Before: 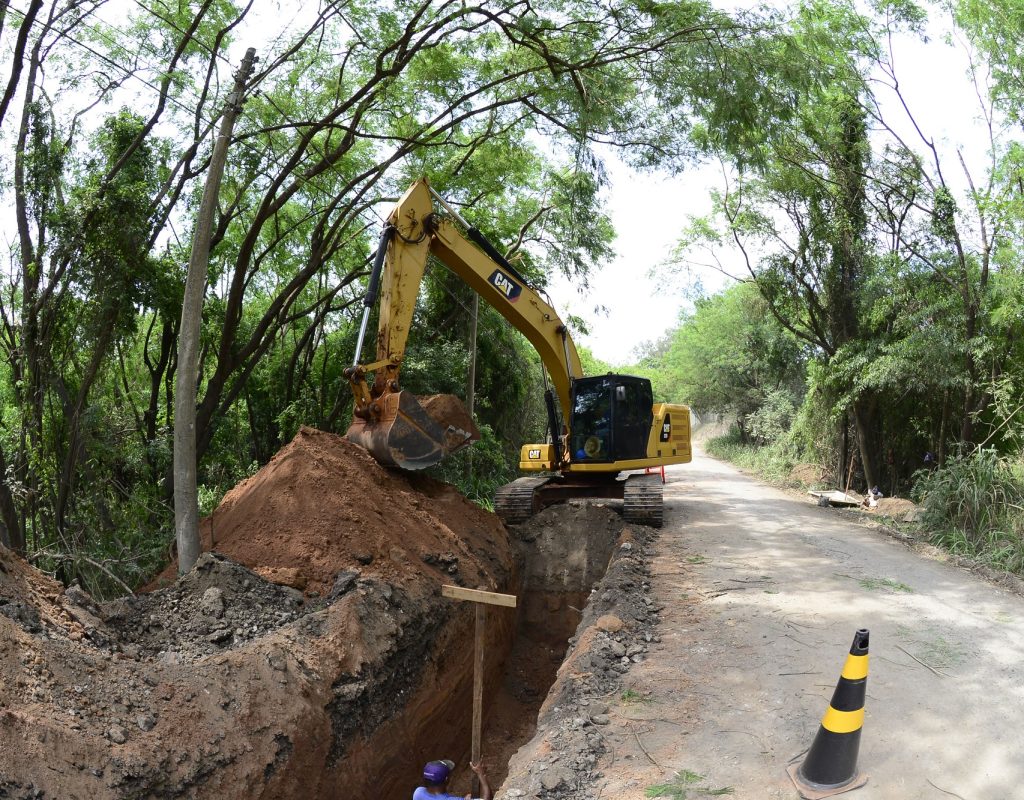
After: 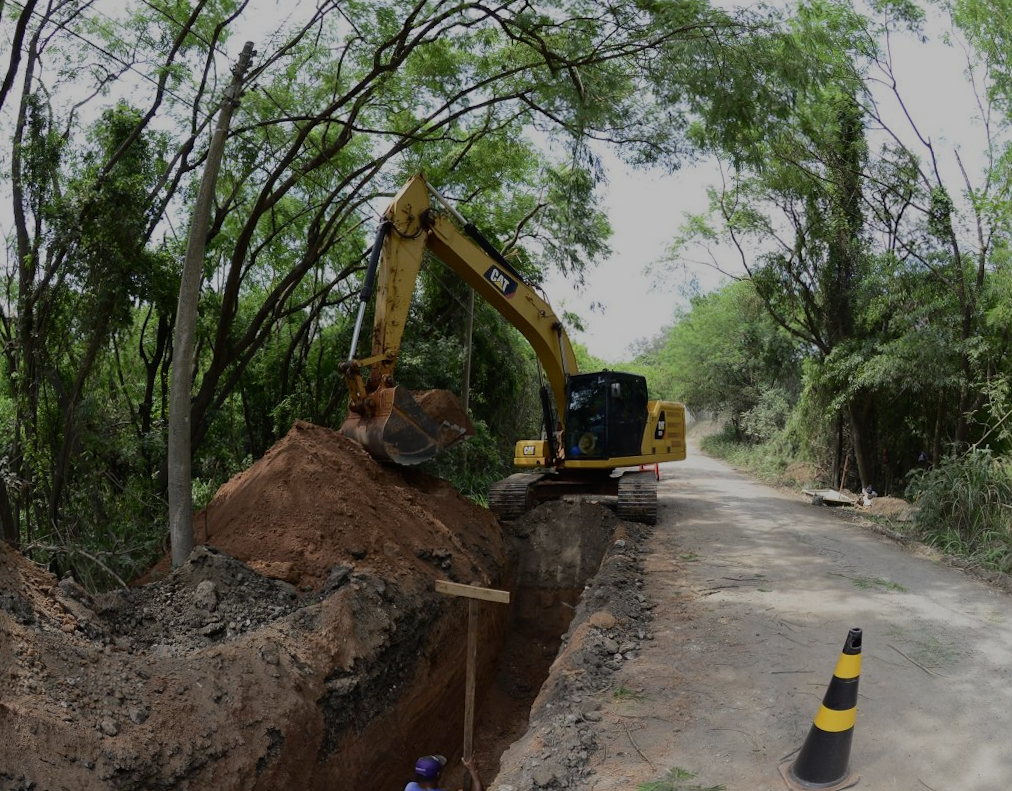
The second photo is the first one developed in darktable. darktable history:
crop and rotate: angle -0.5°
exposure: exposure -1 EV, compensate highlight preservation false
